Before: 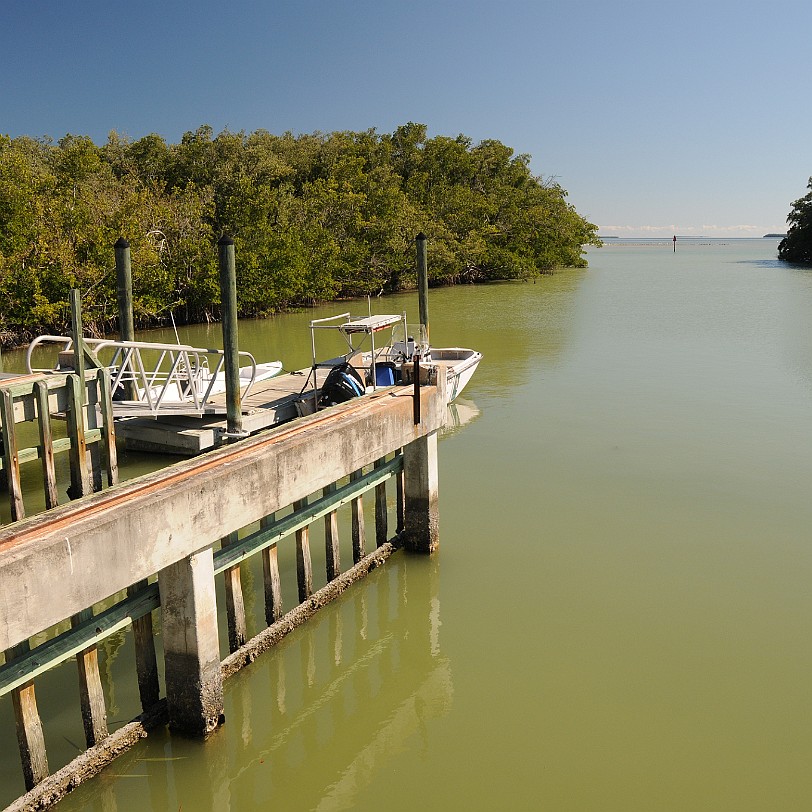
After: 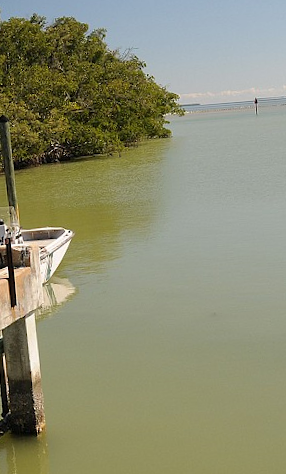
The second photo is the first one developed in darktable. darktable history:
shadows and highlights: shadows 29.61, highlights -30.47, low approximation 0.01, soften with gaussian
rotate and perspective: rotation -4.57°, crop left 0.054, crop right 0.944, crop top 0.087, crop bottom 0.914
crop and rotate: left 49.936%, top 10.094%, right 13.136%, bottom 24.256%
